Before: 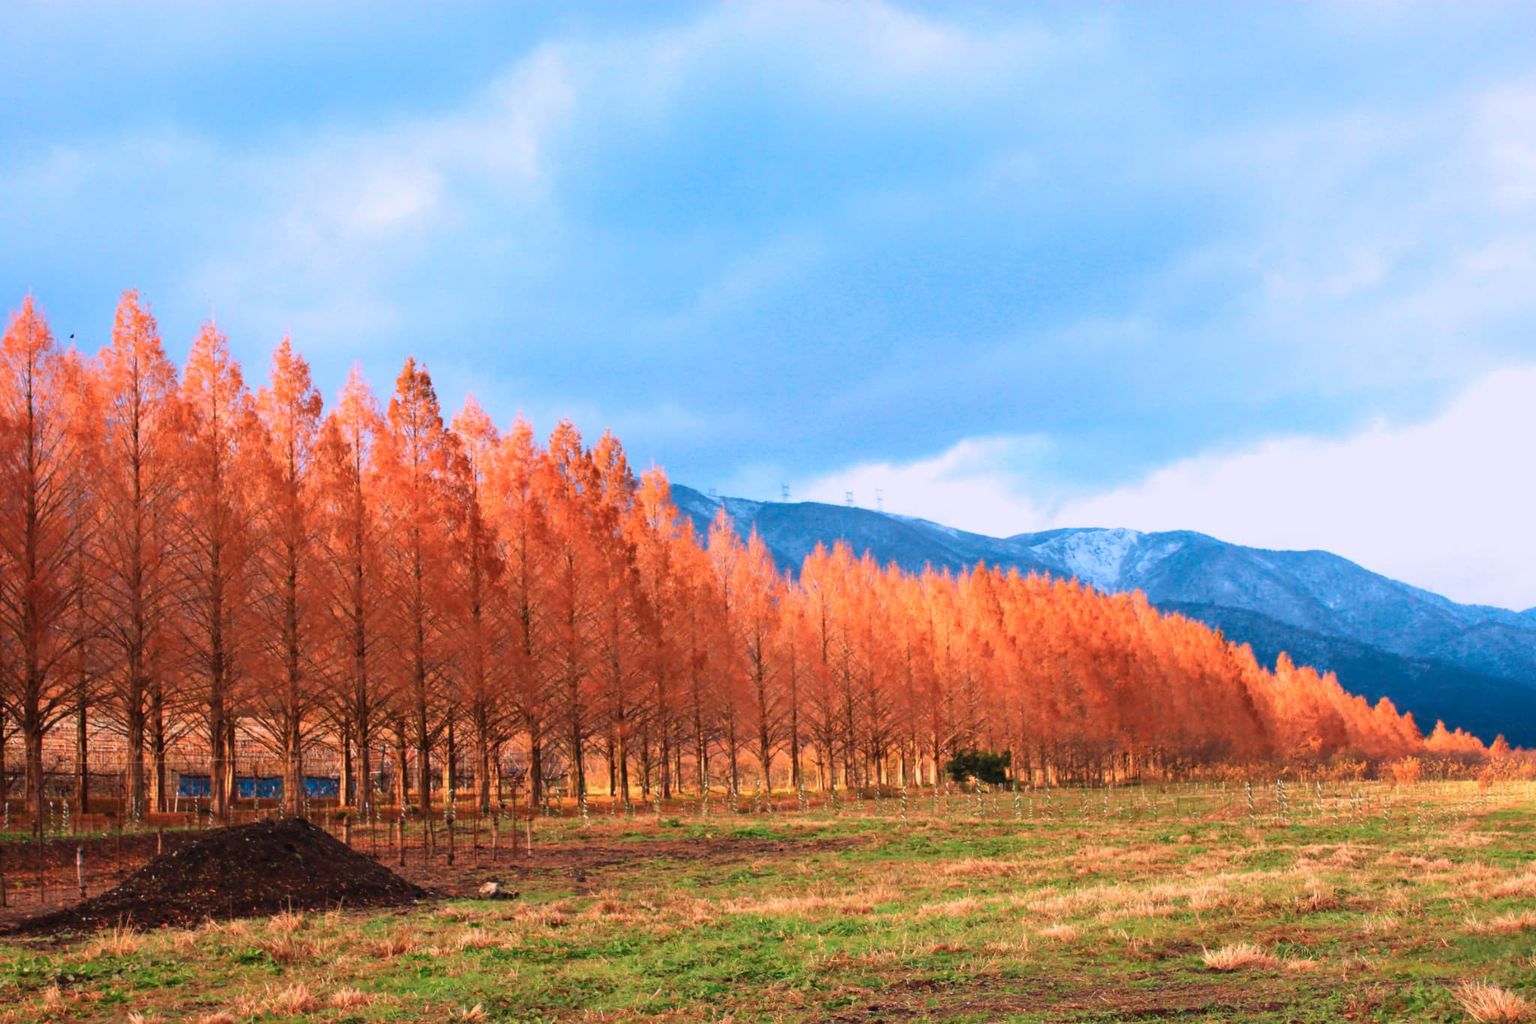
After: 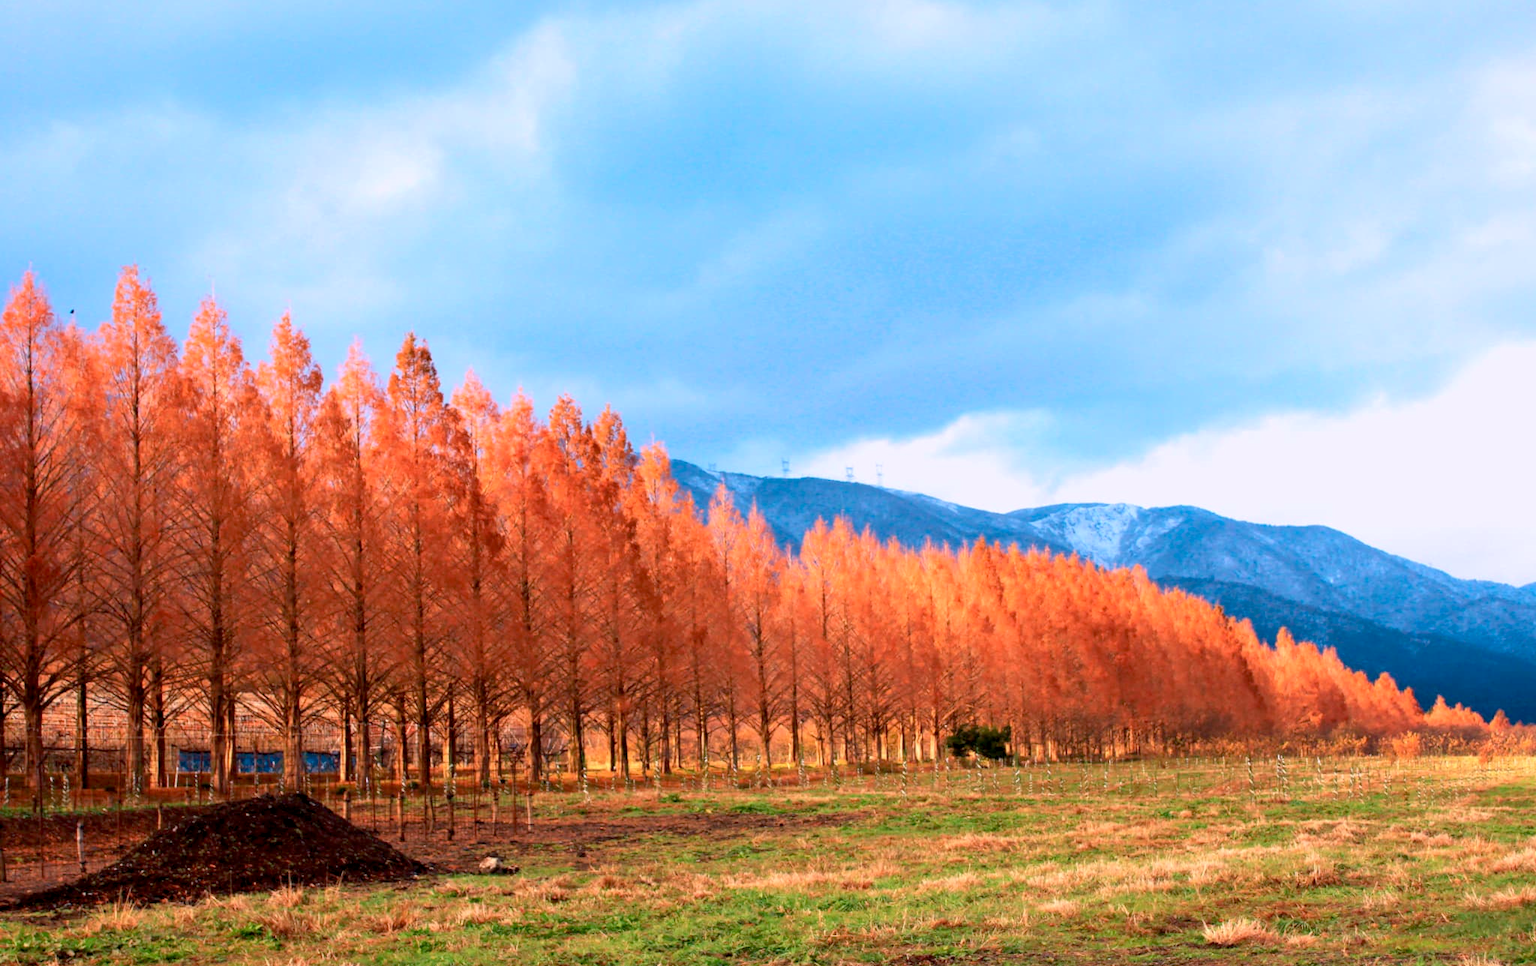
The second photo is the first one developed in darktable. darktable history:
exposure: black level correction 0.009, exposure 0.119 EV, compensate highlight preservation false
crop and rotate: top 2.479%, bottom 3.018%
